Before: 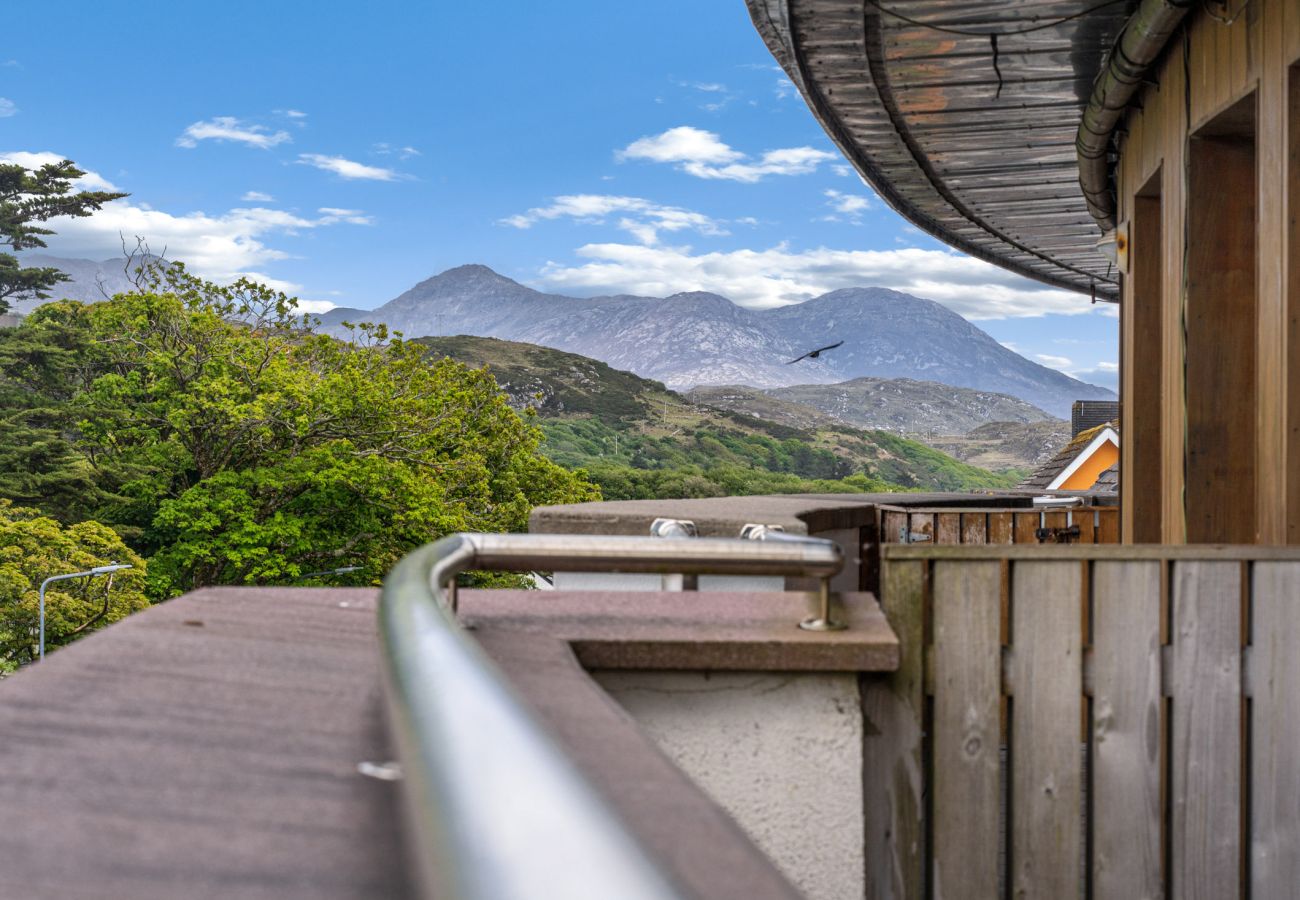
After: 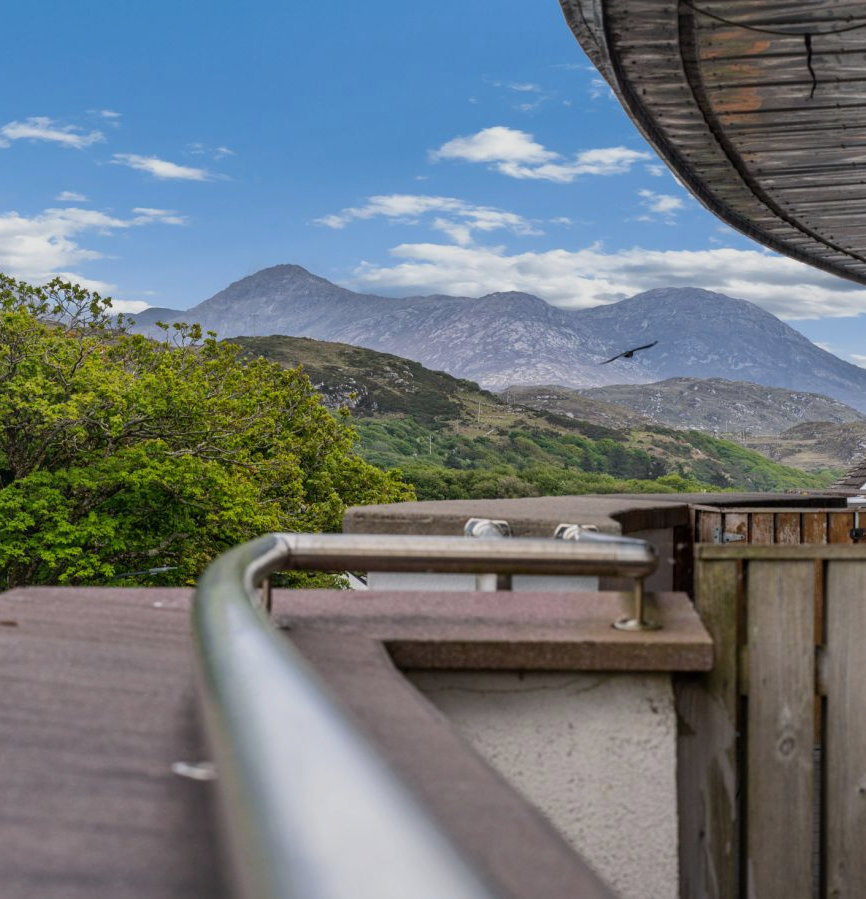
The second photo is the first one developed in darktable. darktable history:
crop and rotate: left 14.317%, right 19.016%
exposure: exposure -0.424 EV, compensate exposure bias true, compensate highlight preservation false
